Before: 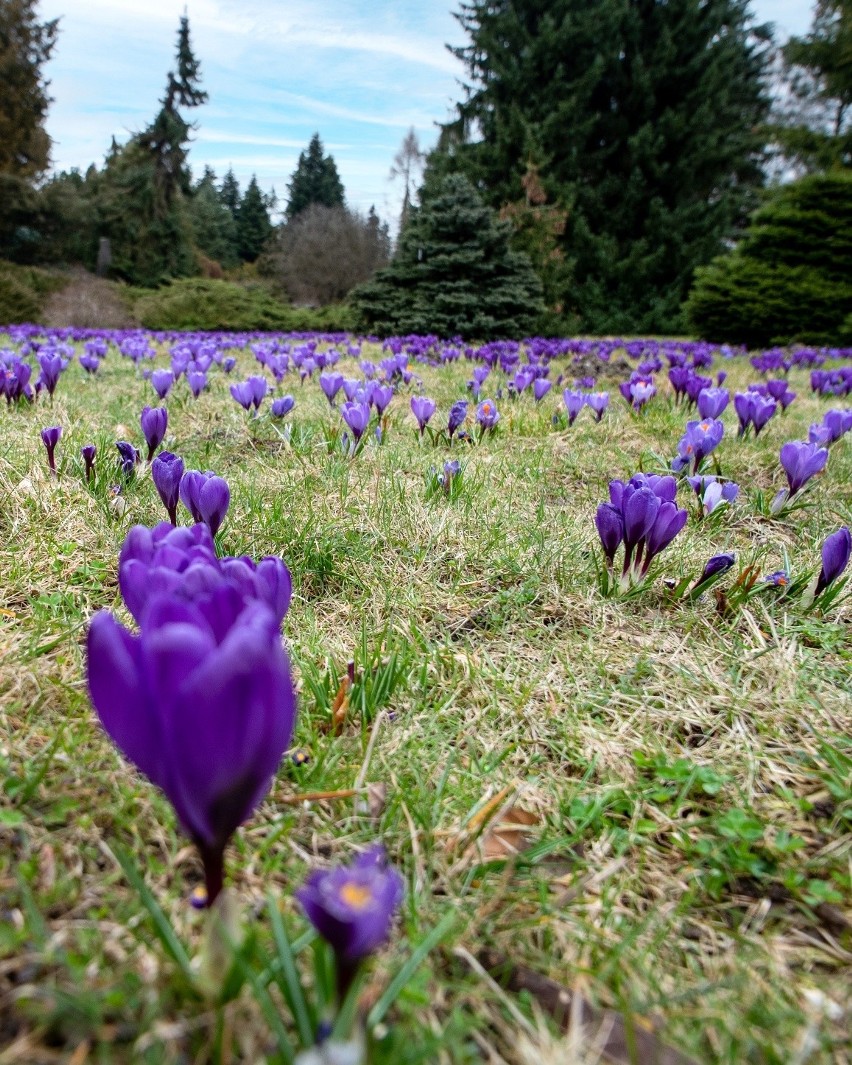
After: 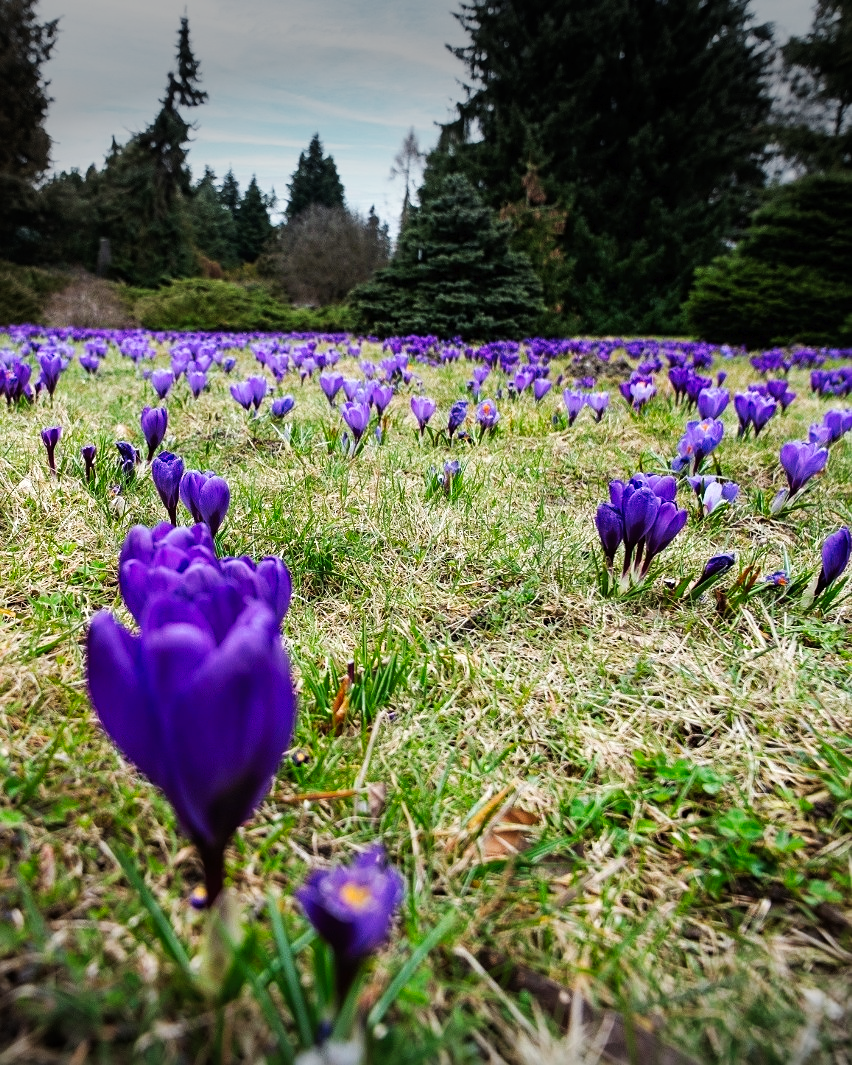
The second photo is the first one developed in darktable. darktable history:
vignetting: fall-off start 99.65%, brightness -0.575, center (-0.036, 0.149), width/height ratio 1.302
tone curve: curves: ch0 [(0, 0) (0.003, 0.009) (0.011, 0.013) (0.025, 0.019) (0.044, 0.029) (0.069, 0.04) (0.1, 0.053) (0.136, 0.08) (0.177, 0.114) (0.224, 0.151) (0.277, 0.207) (0.335, 0.267) (0.399, 0.35) (0.468, 0.442) (0.543, 0.545) (0.623, 0.656) (0.709, 0.752) (0.801, 0.843) (0.898, 0.932) (1, 1)], preserve colors none
sharpen: amount 0.21
